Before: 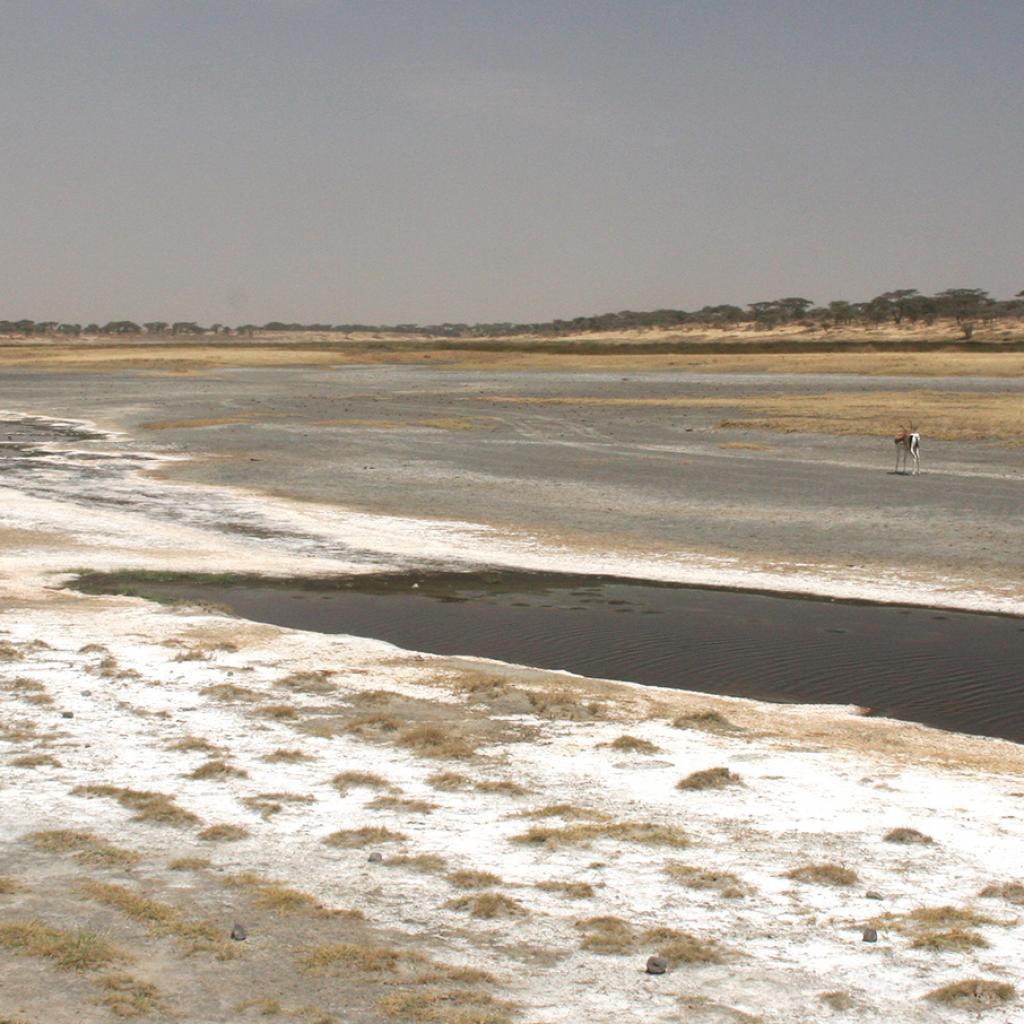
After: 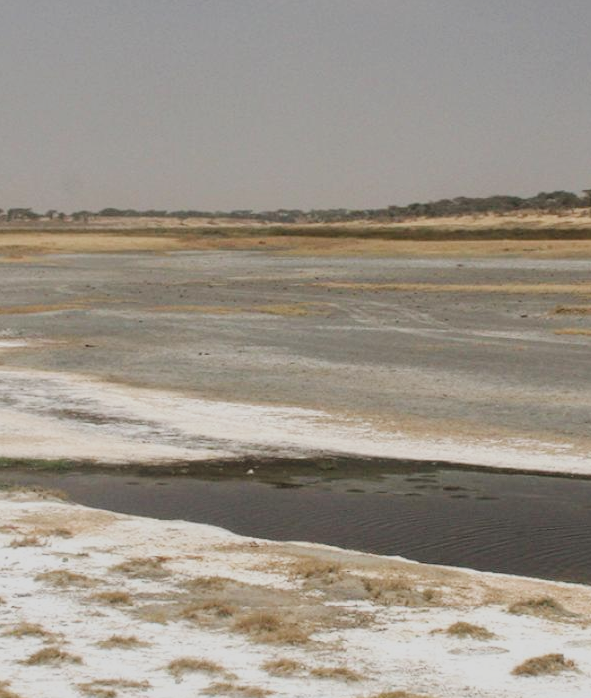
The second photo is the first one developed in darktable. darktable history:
filmic rgb: black relative exposure -7.65 EV, white relative exposure 4.56 EV, hardness 3.61
local contrast: highlights 100%, shadows 100%, detail 120%, midtone range 0.2
crop: left 16.202%, top 11.208%, right 26.045%, bottom 20.557%
